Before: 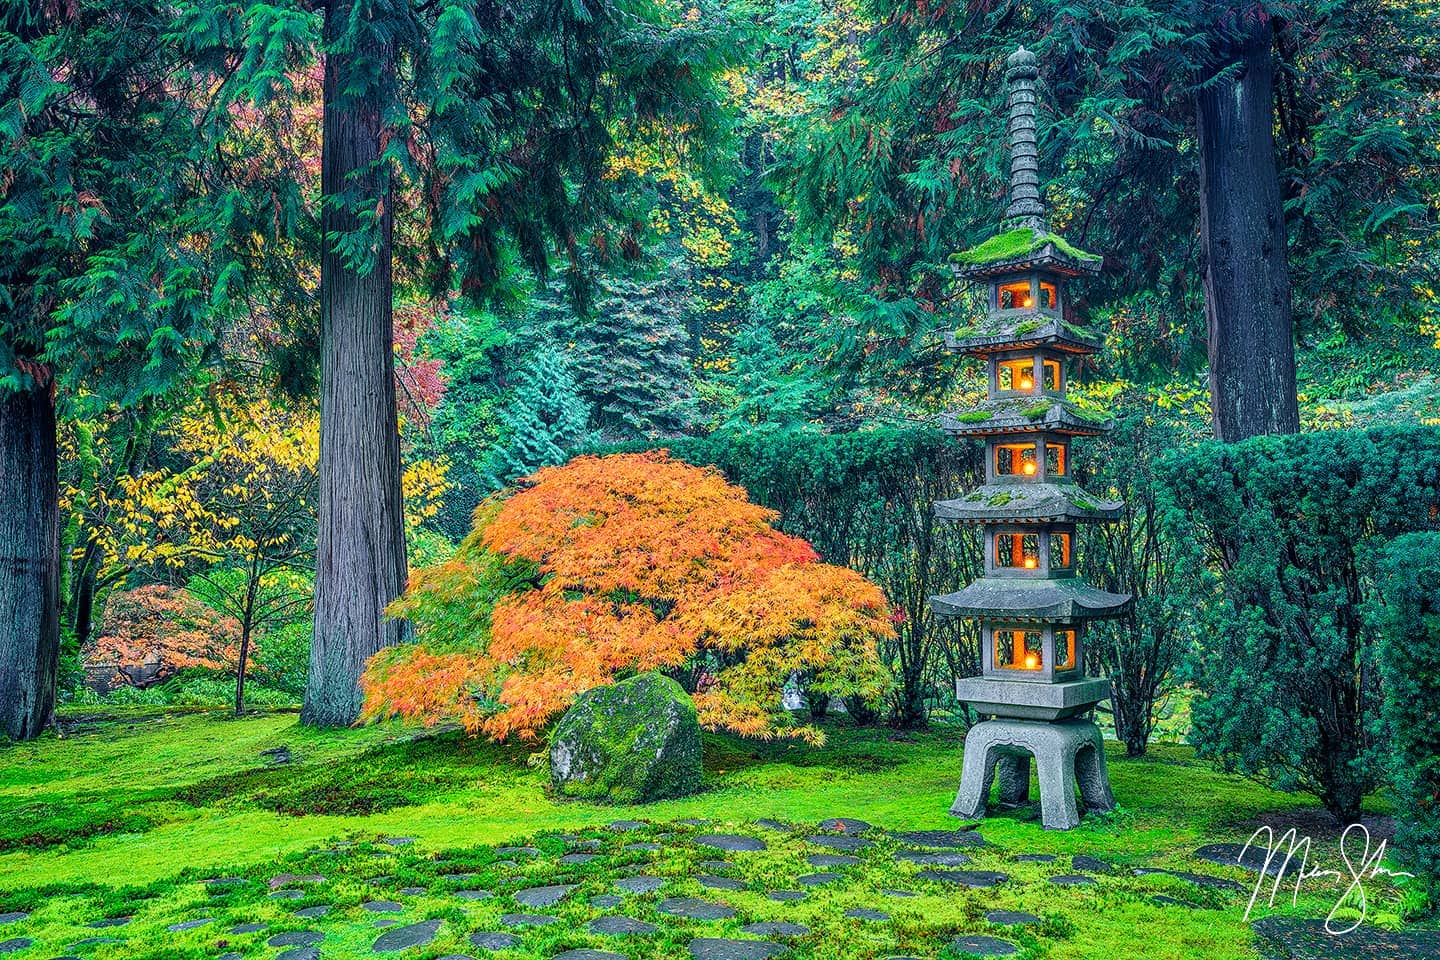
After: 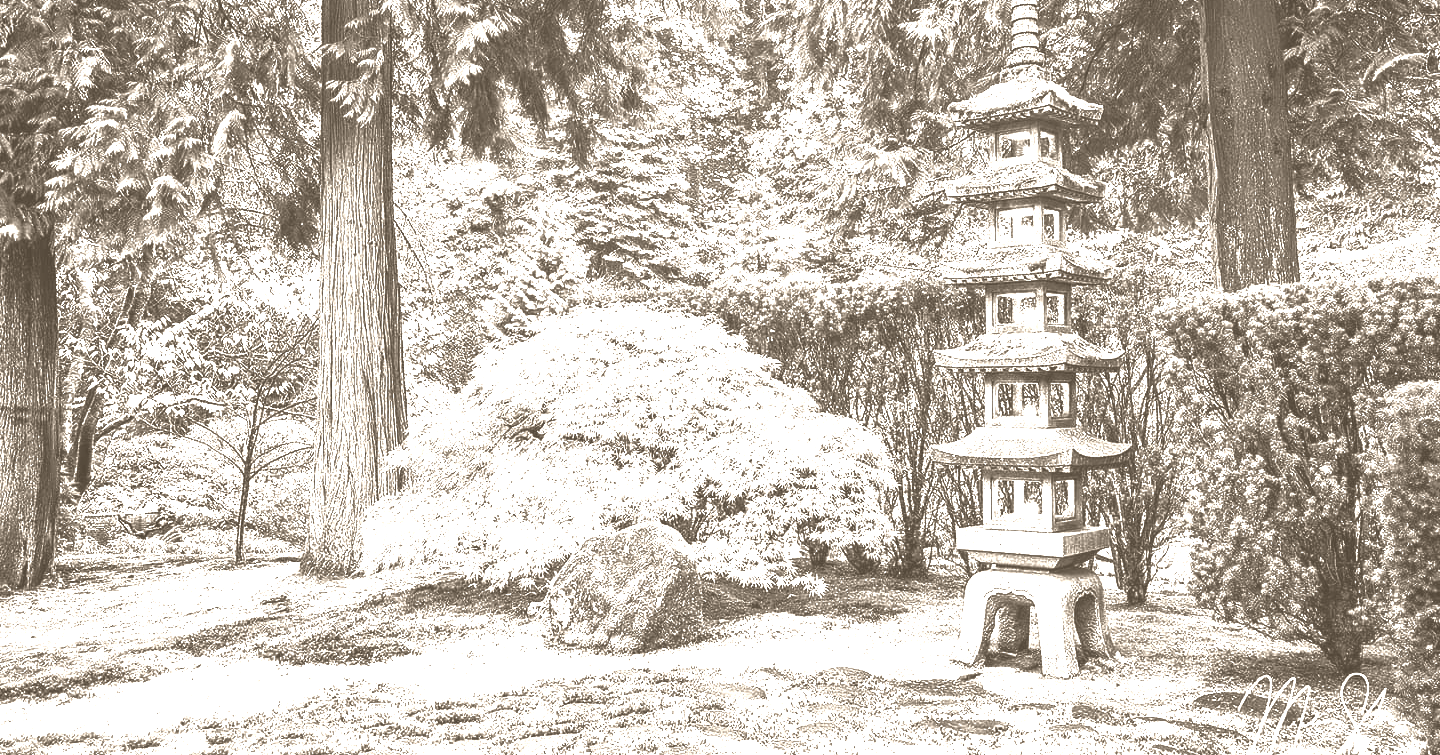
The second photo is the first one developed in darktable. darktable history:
contrast brightness saturation: contrast 0.83, brightness 0.59, saturation 0.59
colorize: hue 34.49°, saturation 35.33%, source mix 100%, version 1
crop and rotate: top 15.774%, bottom 5.506%
